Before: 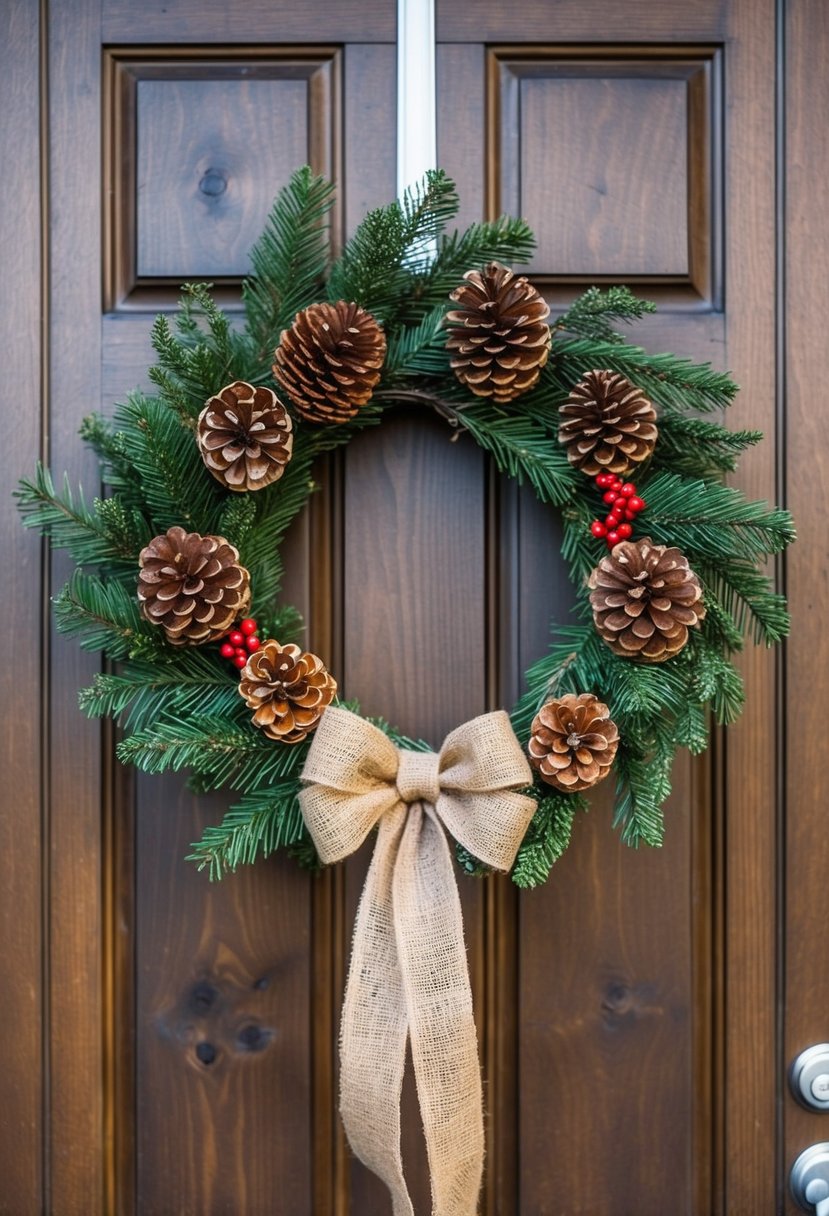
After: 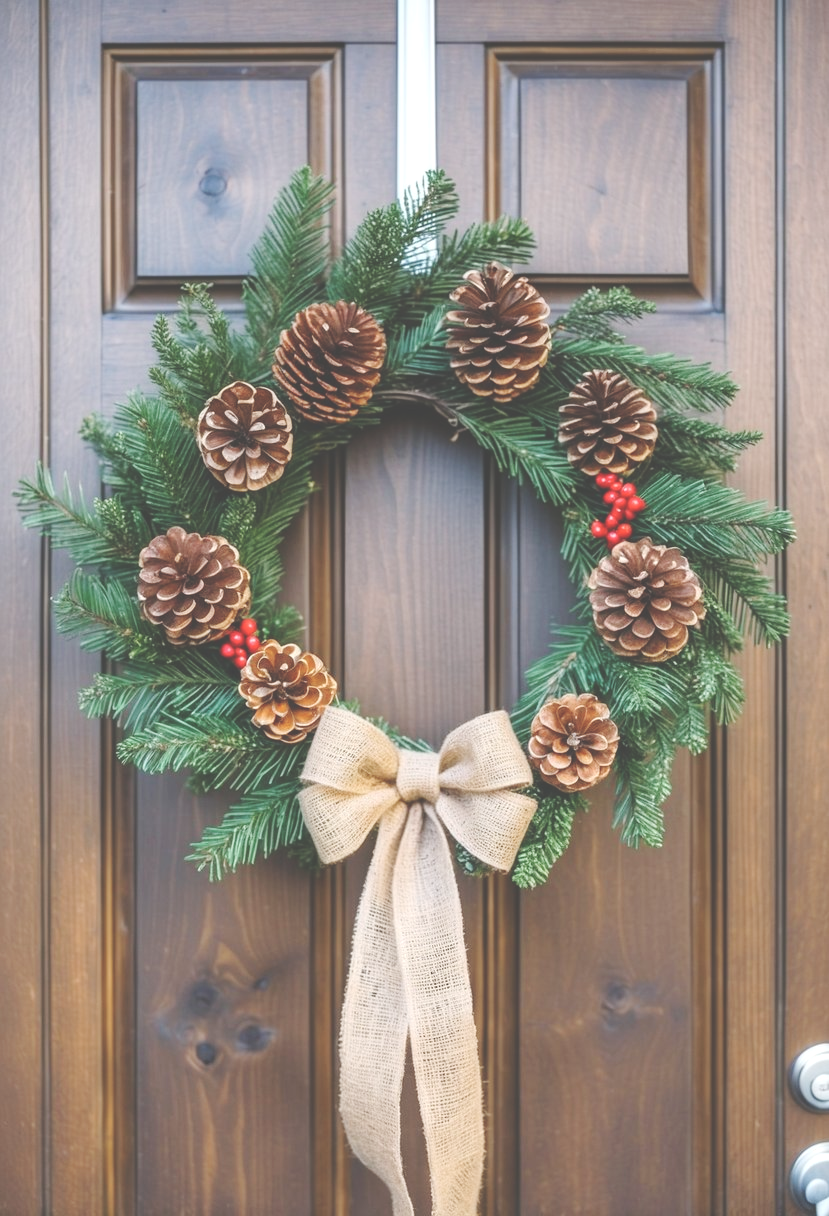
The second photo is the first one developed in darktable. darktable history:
levels: levels [0, 0.476, 0.951]
base curve: curves: ch0 [(0, 0) (0.158, 0.273) (0.879, 0.895) (1, 1)], preserve colors none
exposure: black level correction -0.028, compensate highlight preservation false
